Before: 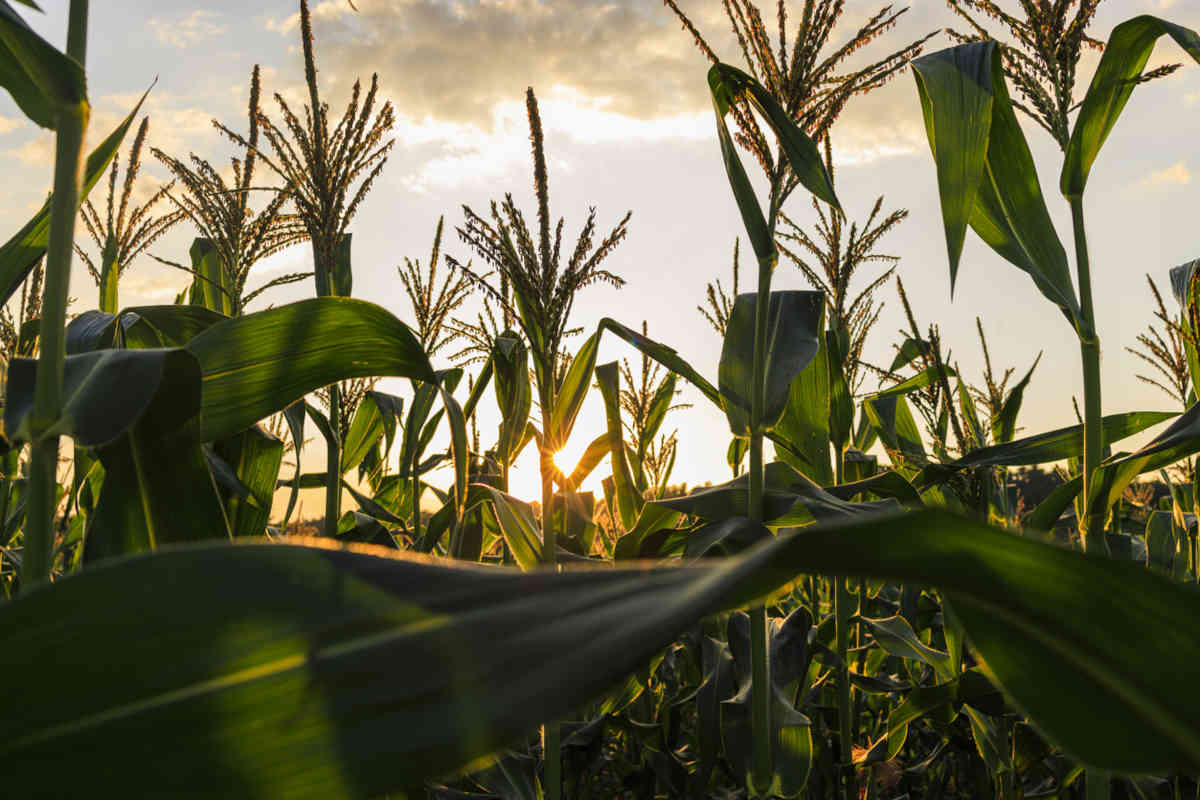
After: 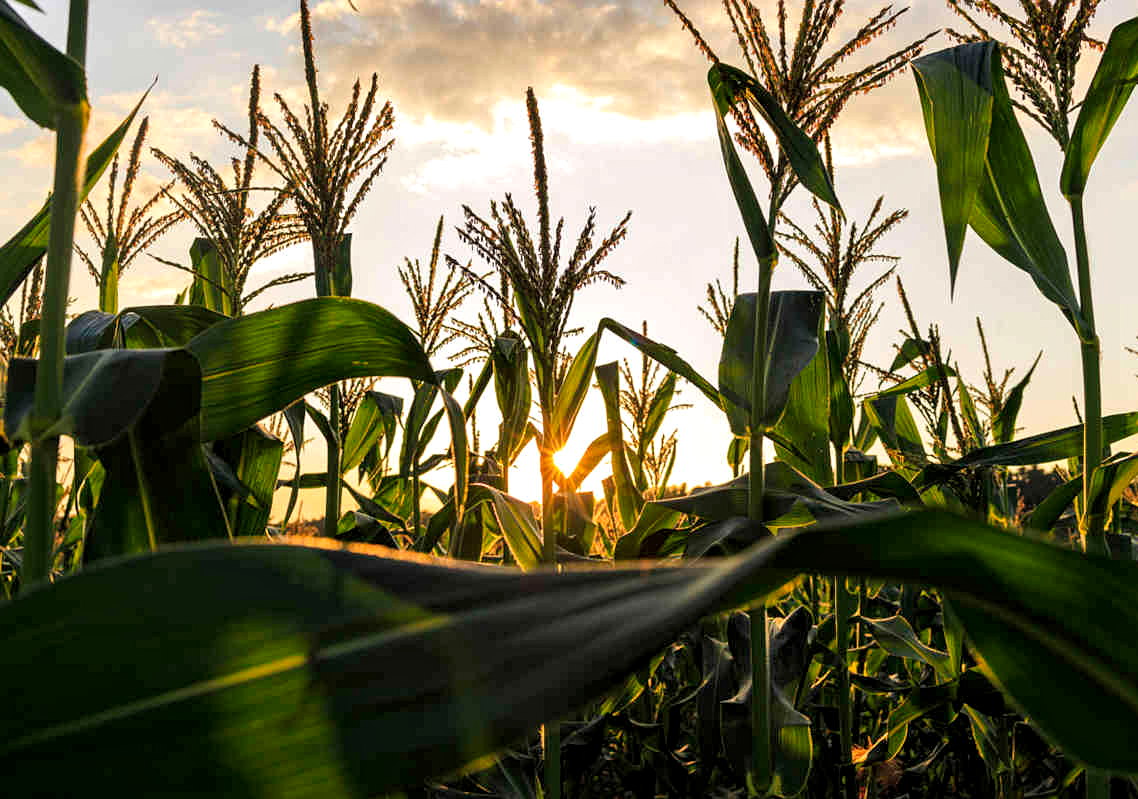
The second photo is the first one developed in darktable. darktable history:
levels: levels [0.016, 0.484, 0.953]
crop and rotate: right 5.167%
local contrast: mode bilateral grid, contrast 28, coarseness 16, detail 115%, midtone range 0.2
sharpen: radius 1.272, amount 0.305, threshold 0
